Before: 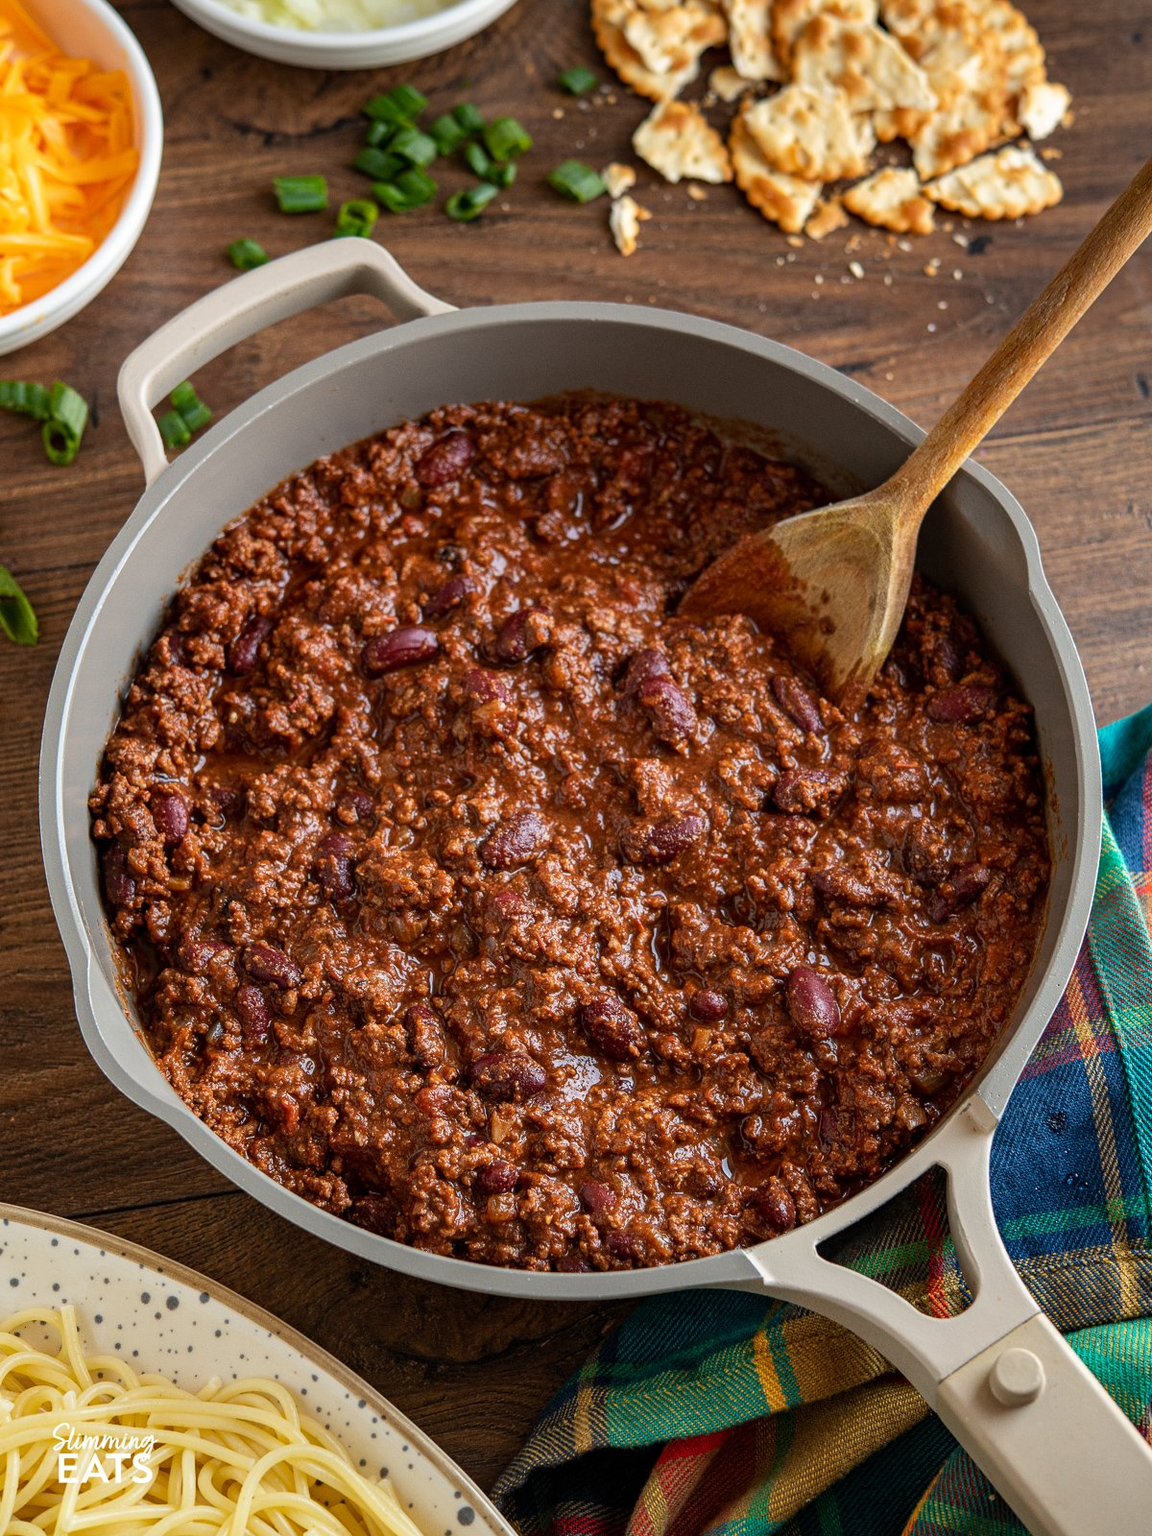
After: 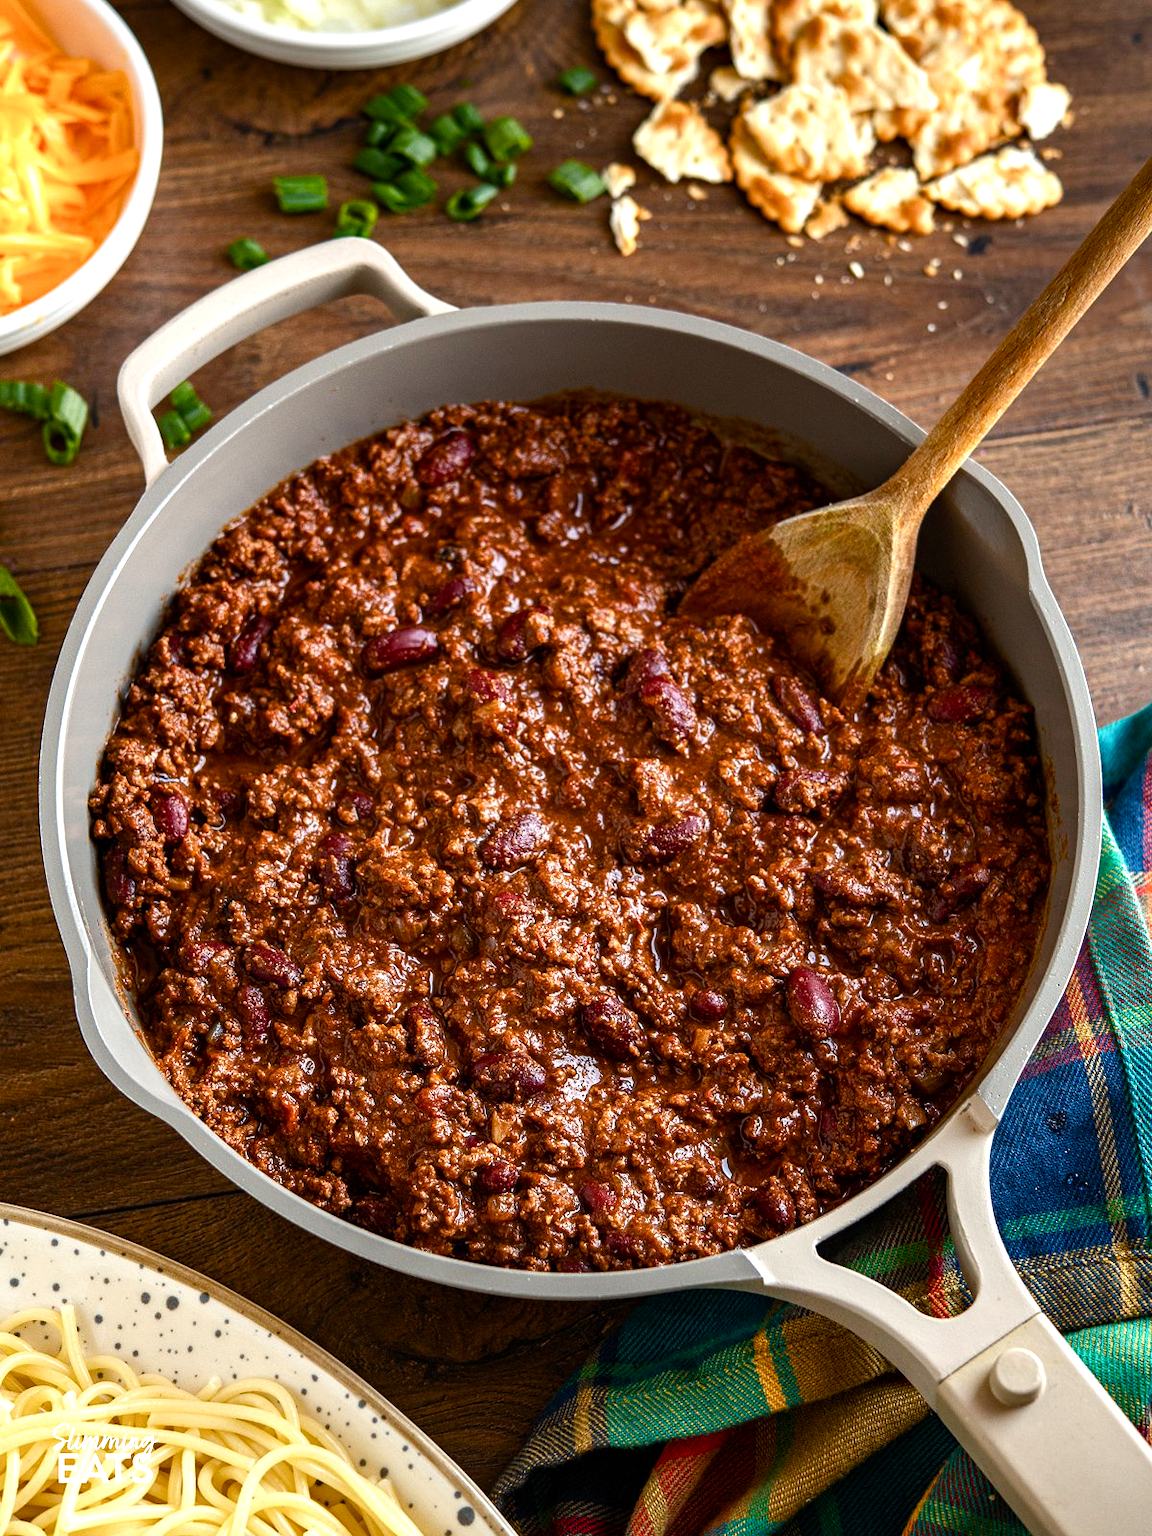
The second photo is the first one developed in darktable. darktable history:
color balance rgb: perceptual saturation grading › global saturation 25.386%, perceptual saturation grading › highlights -50.437%, perceptual saturation grading › shadows 30.673%, perceptual brilliance grading › global brilliance -5.353%, perceptual brilliance grading › highlights 24.355%, perceptual brilliance grading › mid-tones 7.353%, perceptual brilliance grading › shadows -4.968%
